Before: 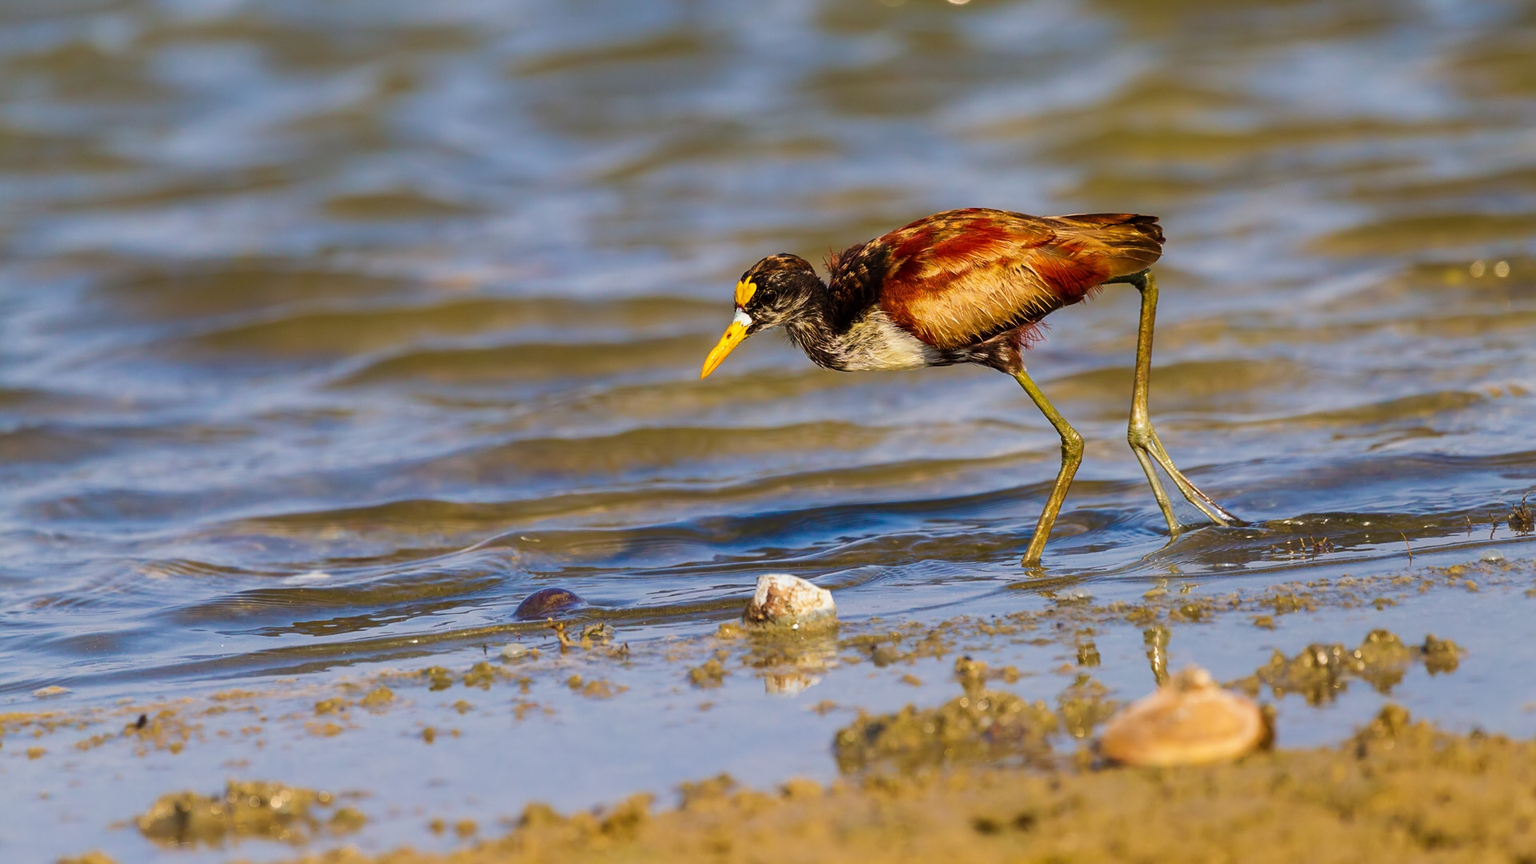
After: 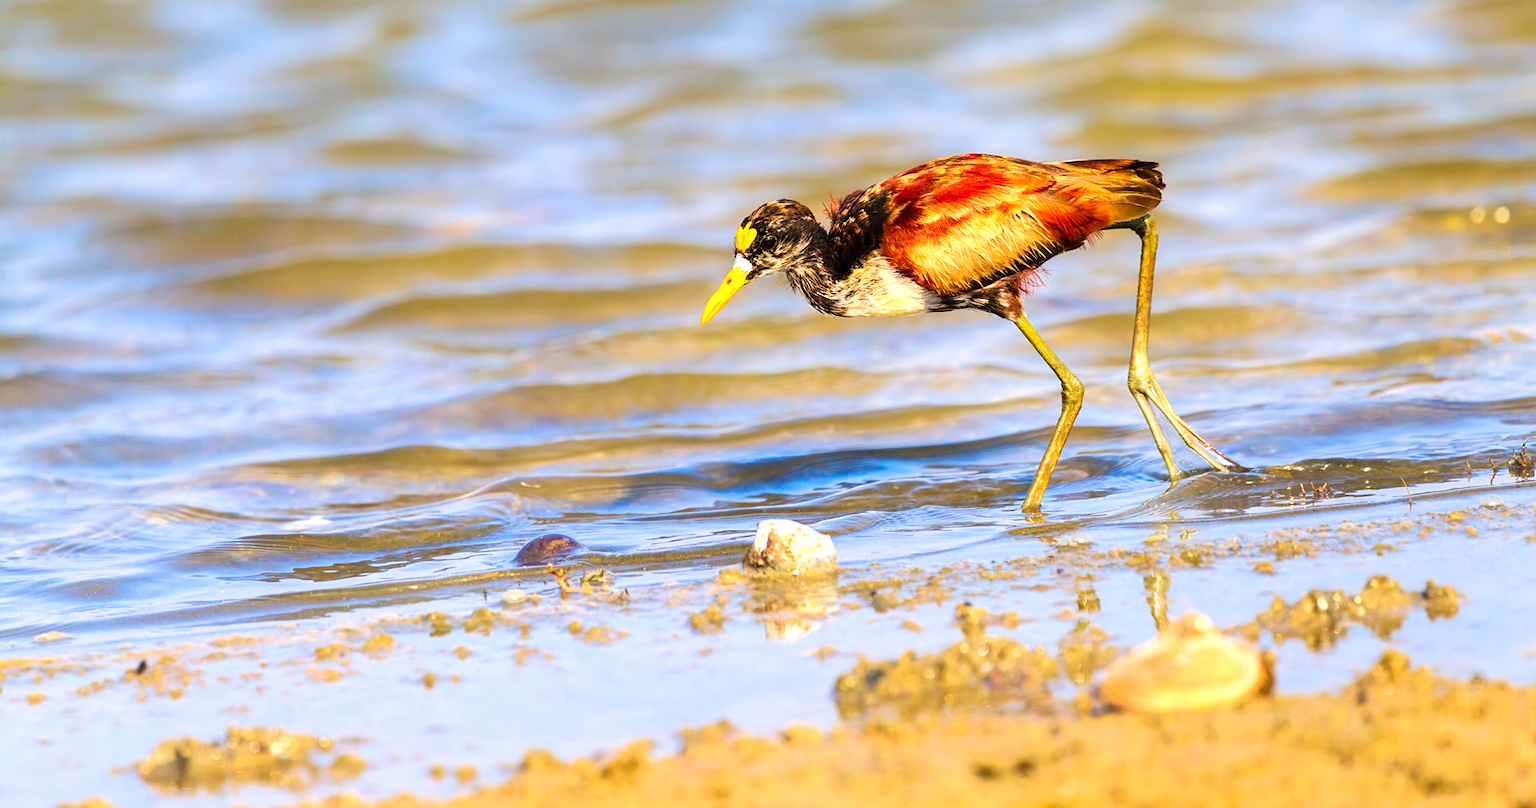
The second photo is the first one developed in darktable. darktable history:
tone curve: curves: ch0 [(0, 0) (0.003, 0.005) (0.011, 0.011) (0.025, 0.022) (0.044, 0.038) (0.069, 0.062) (0.1, 0.091) (0.136, 0.128) (0.177, 0.183) (0.224, 0.246) (0.277, 0.325) (0.335, 0.403) (0.399, 0.473) (0.468, 0.557) (0.543, 0.638) (0.623, 0.709) (0.709, 0.782) (0.801, 0.847) (0.898, 0.923) (1, 1)], color space Lab, linked channels, preserve colors none
crop and rotate: top 6.382%
exposure: black level correction 0, exposure 0.95 EV, compensate highlight preservation false
